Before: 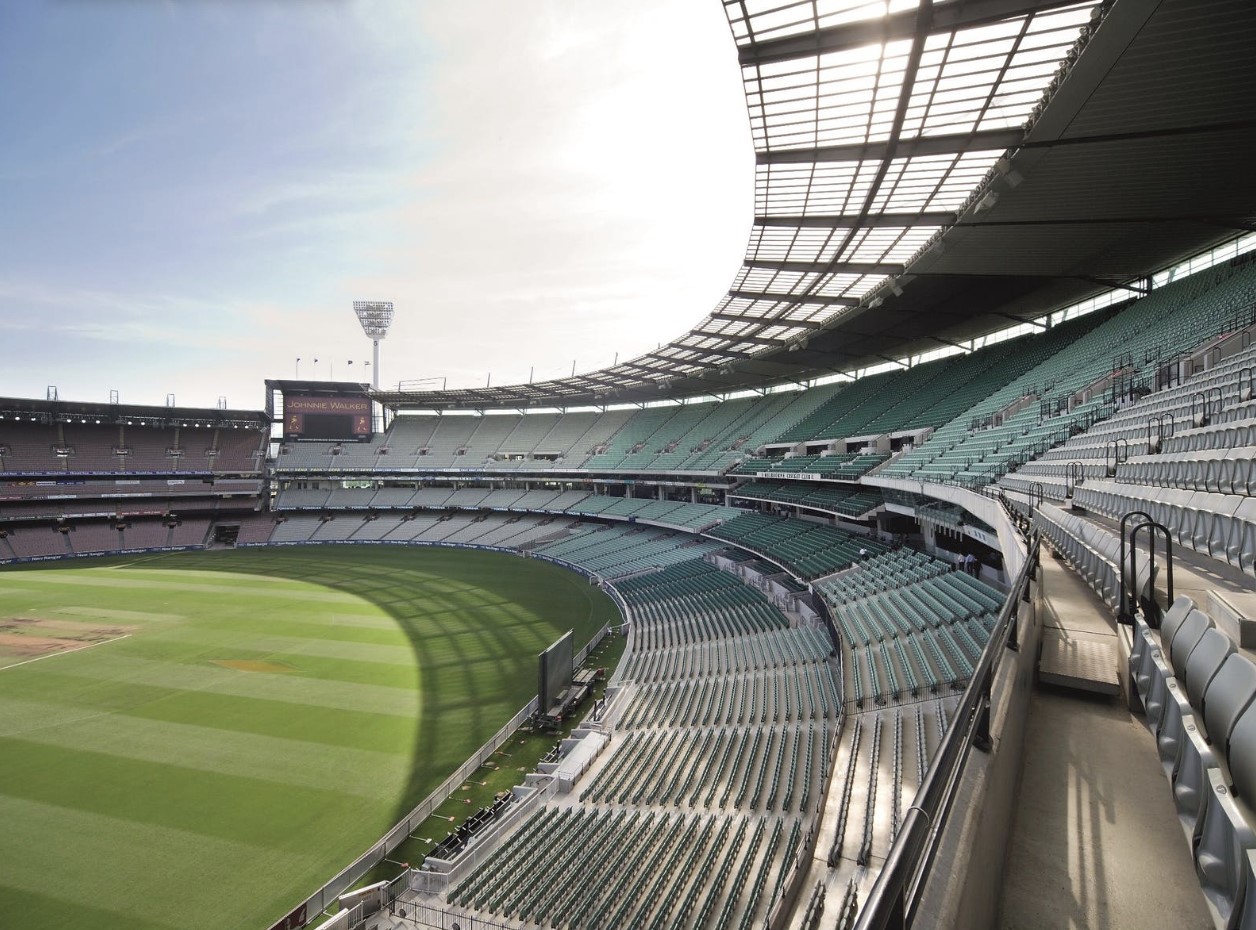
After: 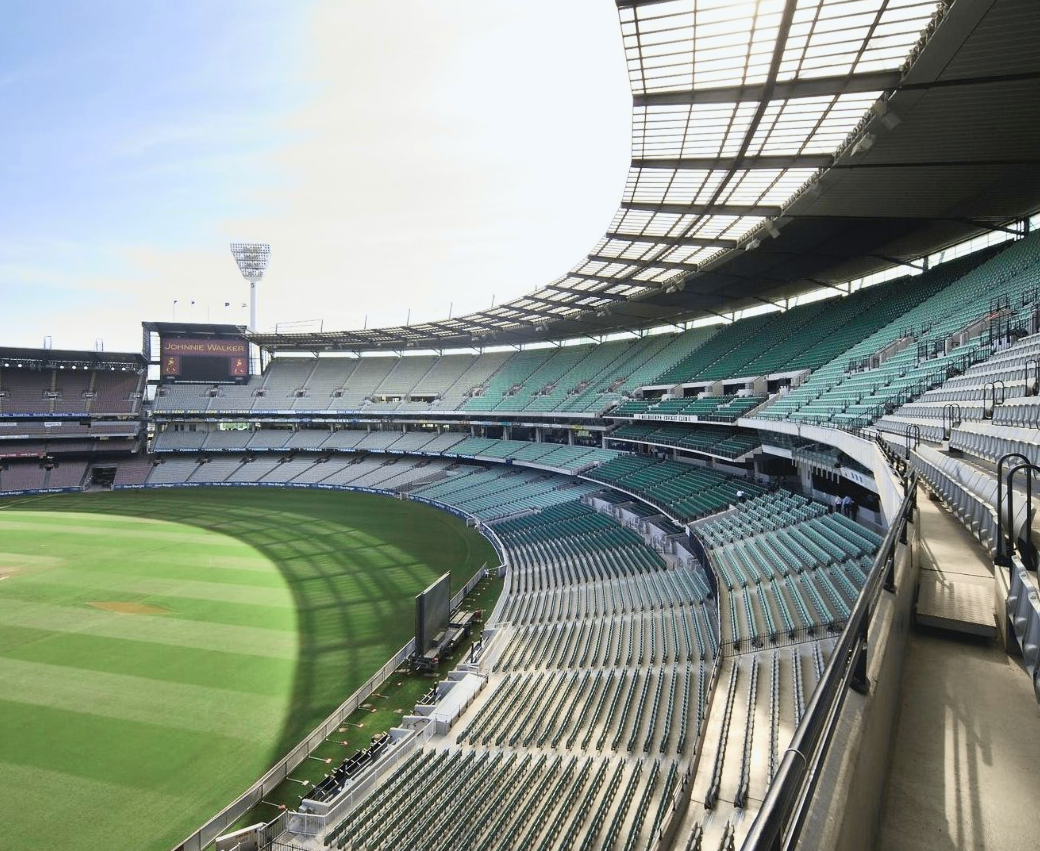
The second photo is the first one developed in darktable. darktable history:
tone curve: curves: ch0 [(0, 0.013) (0.104, 0.103) (0.258, 0.267) (0.448, 0.487) (0.709, 0.794) (0.886, 0.922) (0.994, 0.971)]; ch1 [(0, 0) (0.335, 0.298) (0.446, 0.413) (0.488, 0.484) (0.515, 0.508) (0.566, 0.593) (0.635, 0.661) (1, 1)]; ch2 [(0, 0) (0.314, 0.301) (0.437, 0.403) (0.502, 0.494) (0.528, 0.54) (0.557, 0.559) (0.612, 0.62) (0.715, 0.691) (1, 1)], color space Lab, independent channels, preserve colors none
crop: left 9.807%, top 6.259%, right 7.334%, bottom 2.177%
